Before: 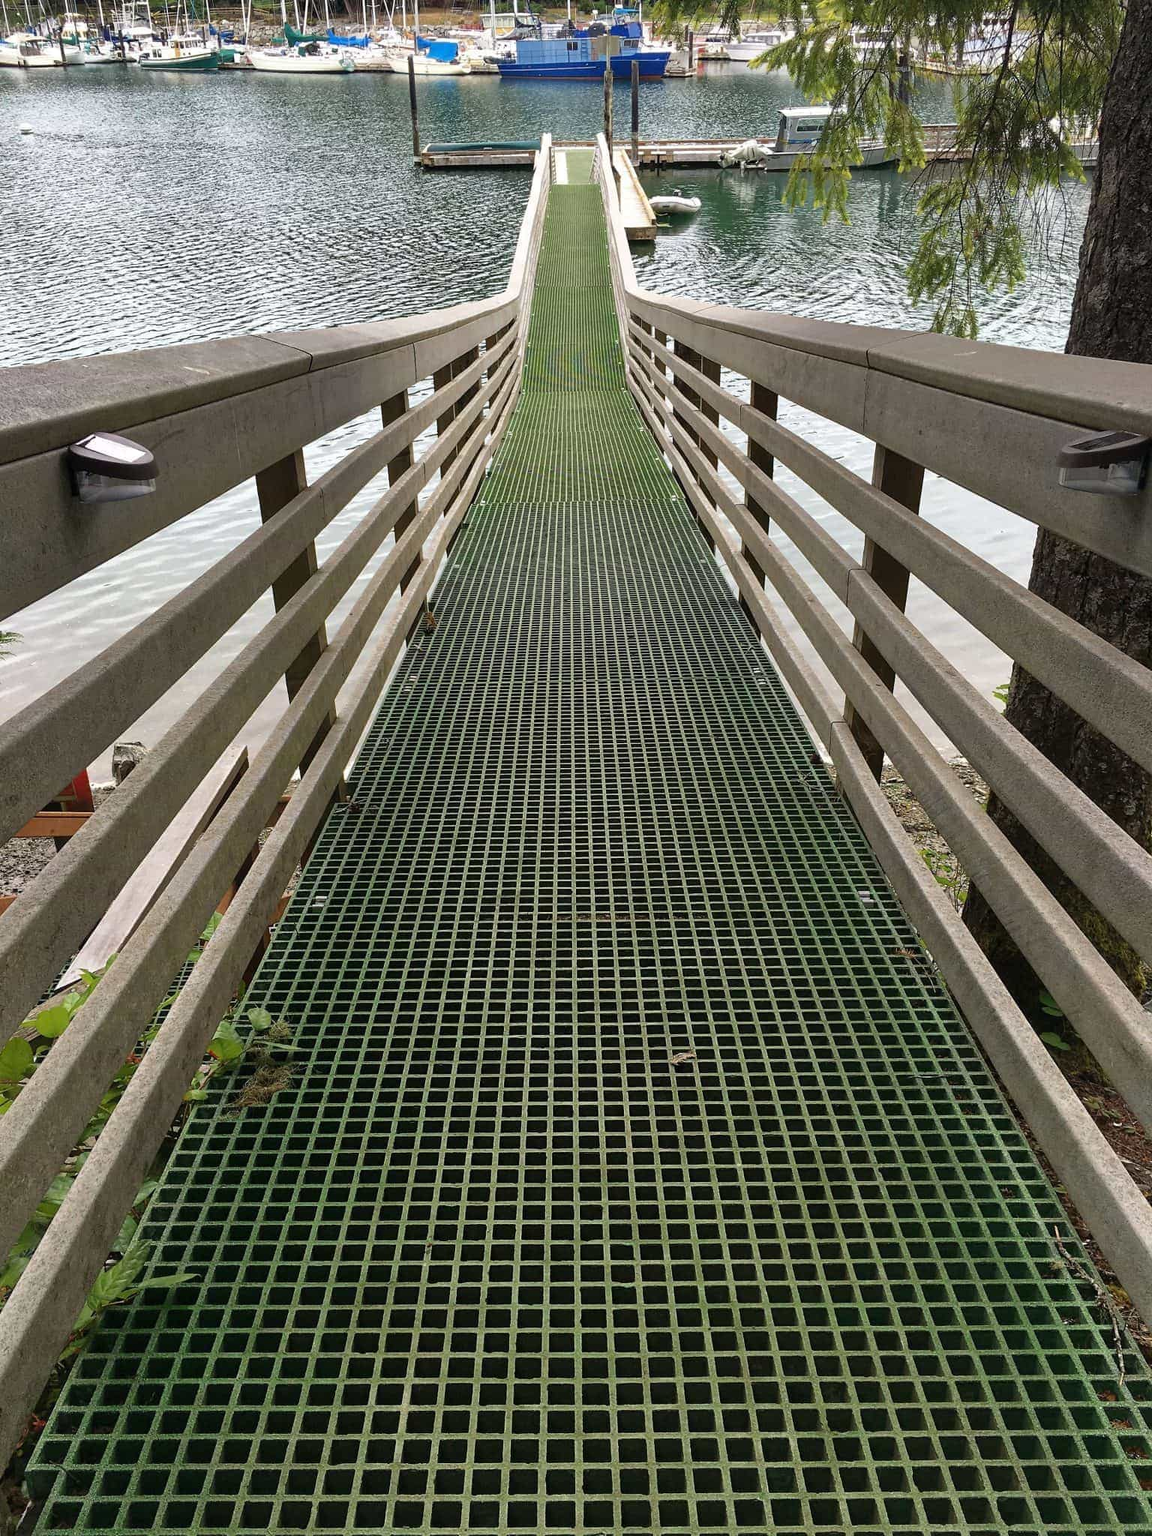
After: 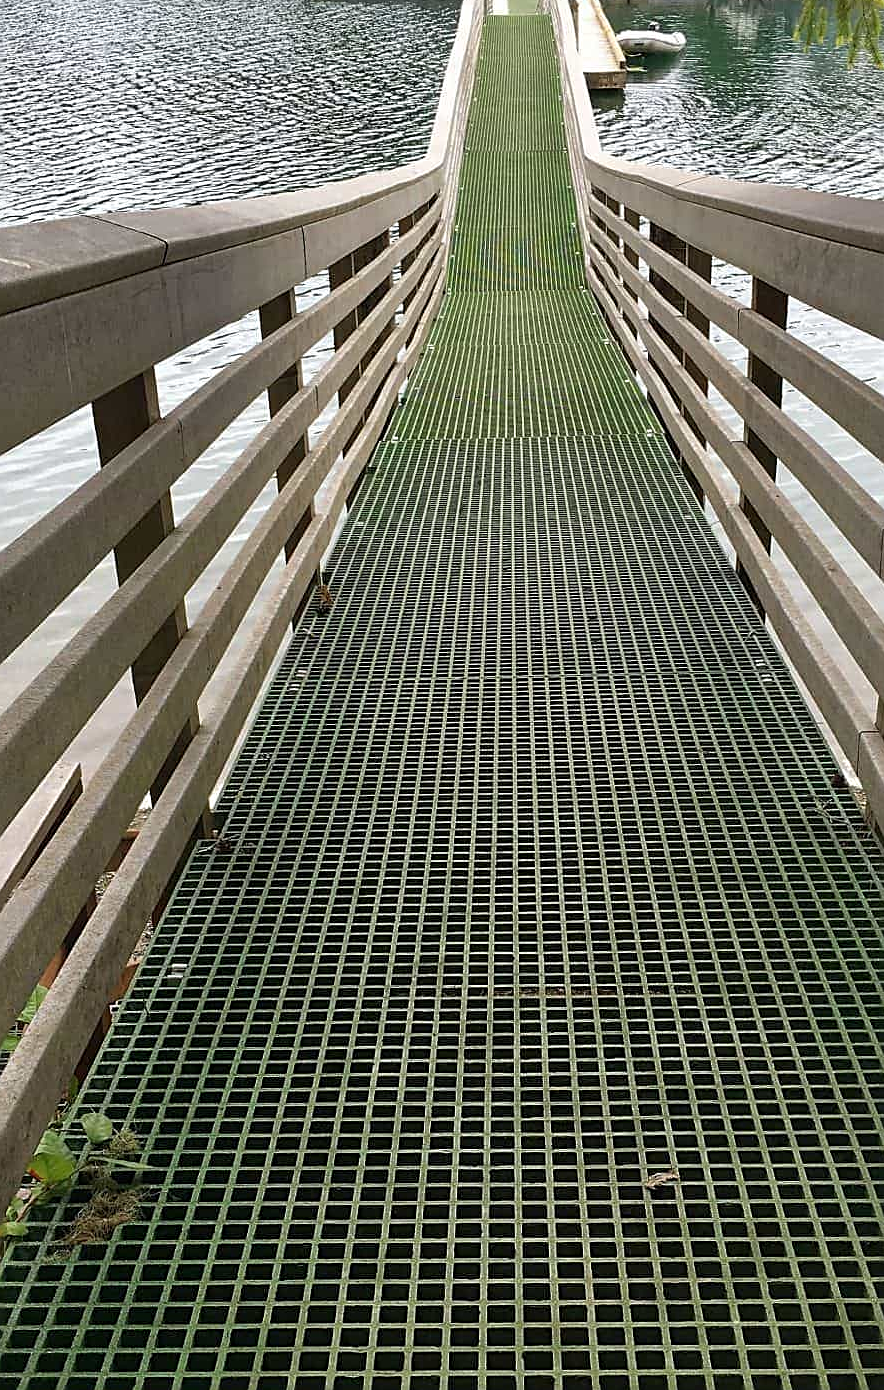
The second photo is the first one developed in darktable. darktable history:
crop: left 16.223%, top 11.318%, right 26.166%, bottom 20.772%
sharpen: on, module defaults
